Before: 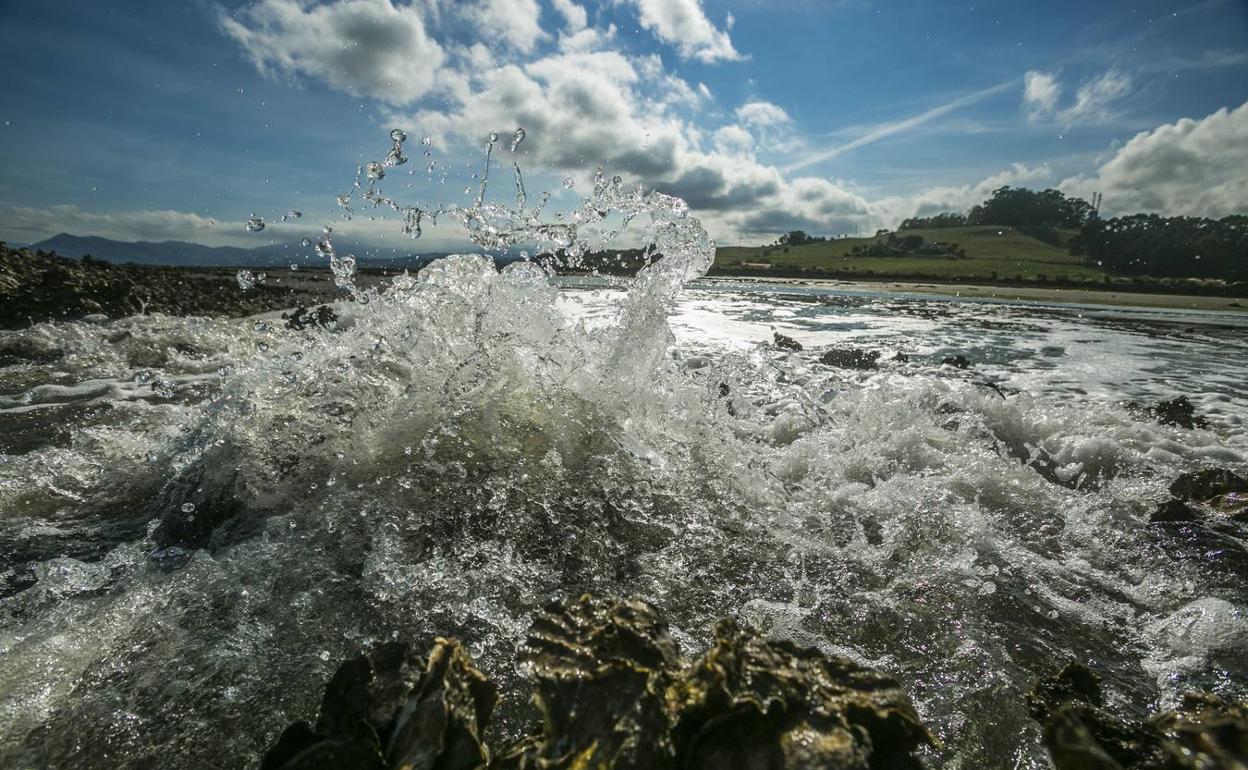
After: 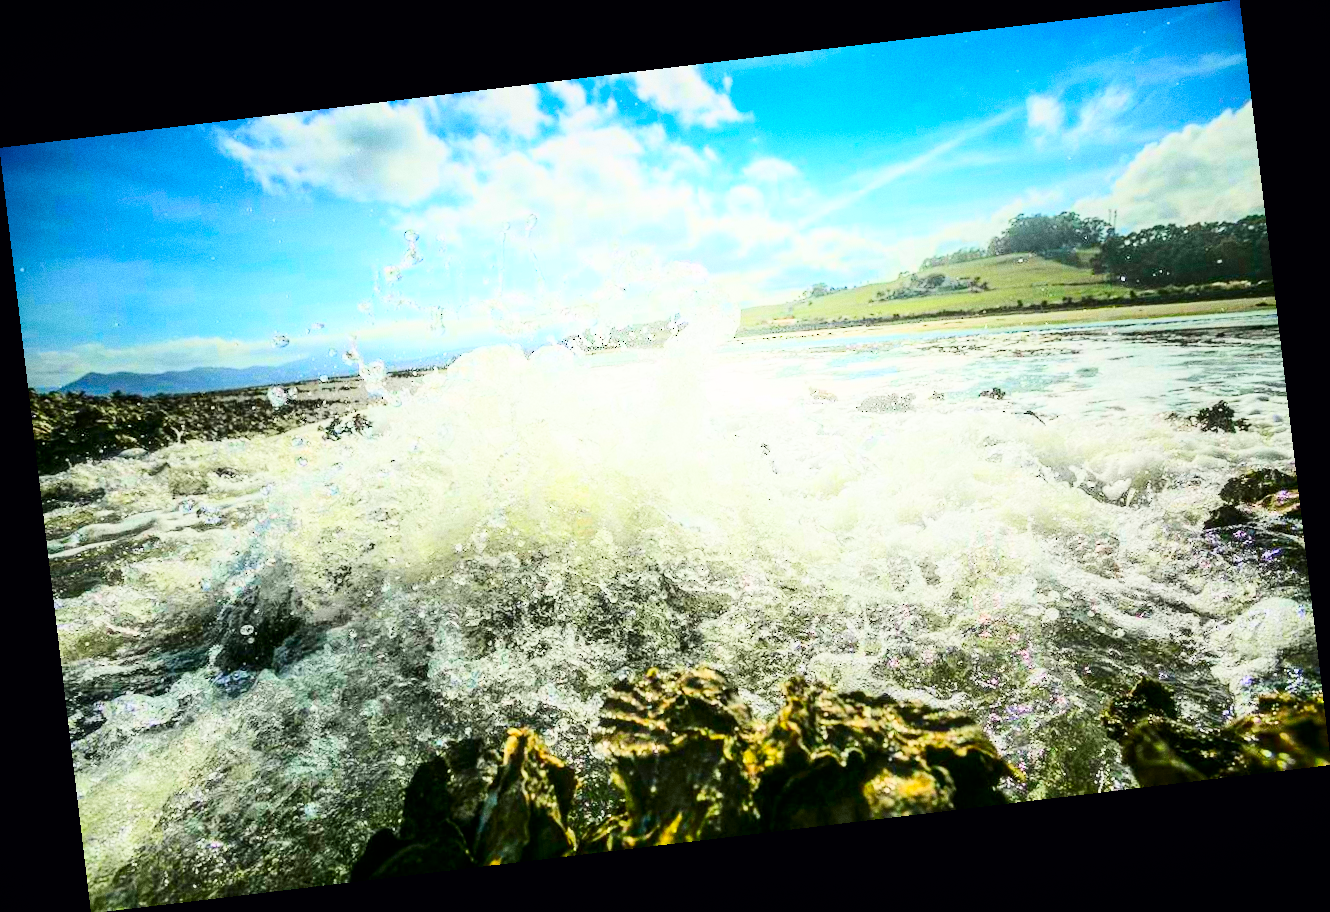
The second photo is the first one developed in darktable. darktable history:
exposure: exposure 2.003 EV, compensate highlight preservation false
filmic rgb: black relative exposure -6.15 EV, white relative exposure 6.96 EV, hardness 2.23, color science v6 (2022)
grain: on, module defaults
shadows and highlights: shadows -54.3, highlights 86.09, soften with gaussian
contrast brightness saturation: contrast 0.26, brightness 0.02, saturation 0.87
rotate and perspective: rotation -6.83°, automatic cropping off
